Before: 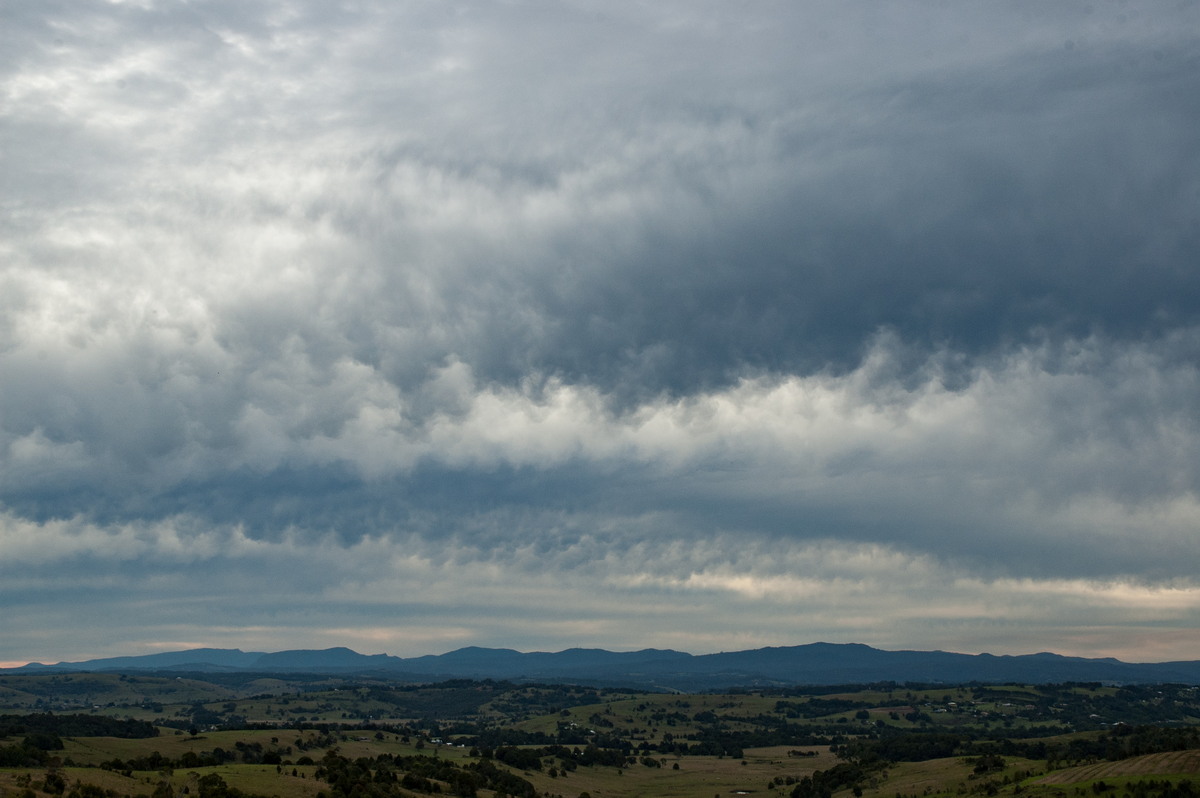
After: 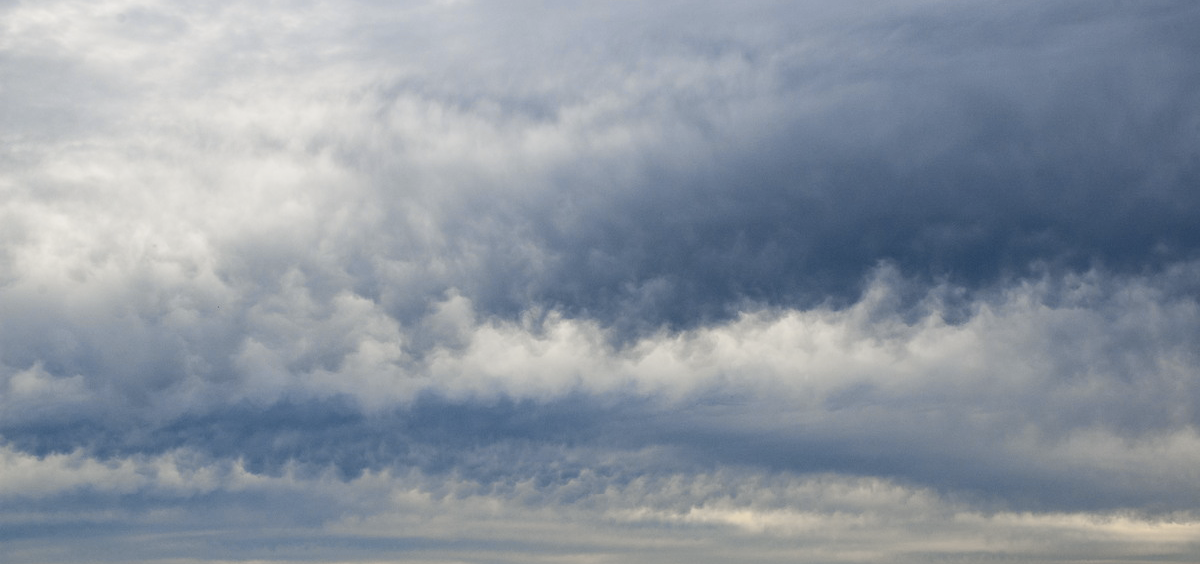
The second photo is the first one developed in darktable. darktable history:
crop and rotate: top 8.293%, bottom 20.996%
tone curve: curves: ch0 [(0, 0) (0.087, 0.054) (0.281, 0.245) (0.506, 0.526) (0.8, 0.824) (0.994, 0.955)]; ch1 [(0, 0) (0.27, 0.195) (0.406, 0.435) (0.452, 0.474) (0.495, 0.5) (0.514, 0.508) (0.563, 0.584) (0.654, 0.689) (1, 1)]; ch2 [(0, 0) (0.269, 0.299) (0.459, 0.441) (0.498, 0.499) (0.523, 0.52) (0.551, 0.549) (0.633, 0.625) (0.659, 0.681) (0.718, 0.764) (1, 1)], color space Lab, independent channels, preserve colors none
